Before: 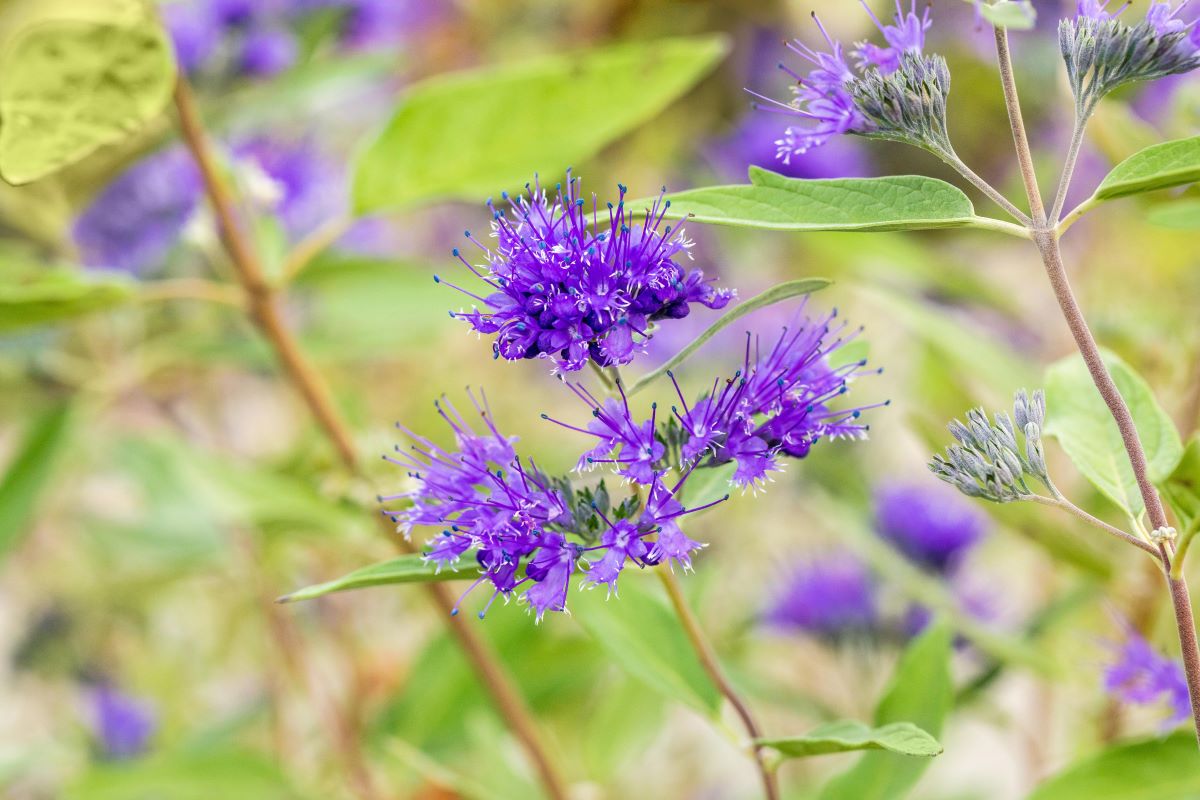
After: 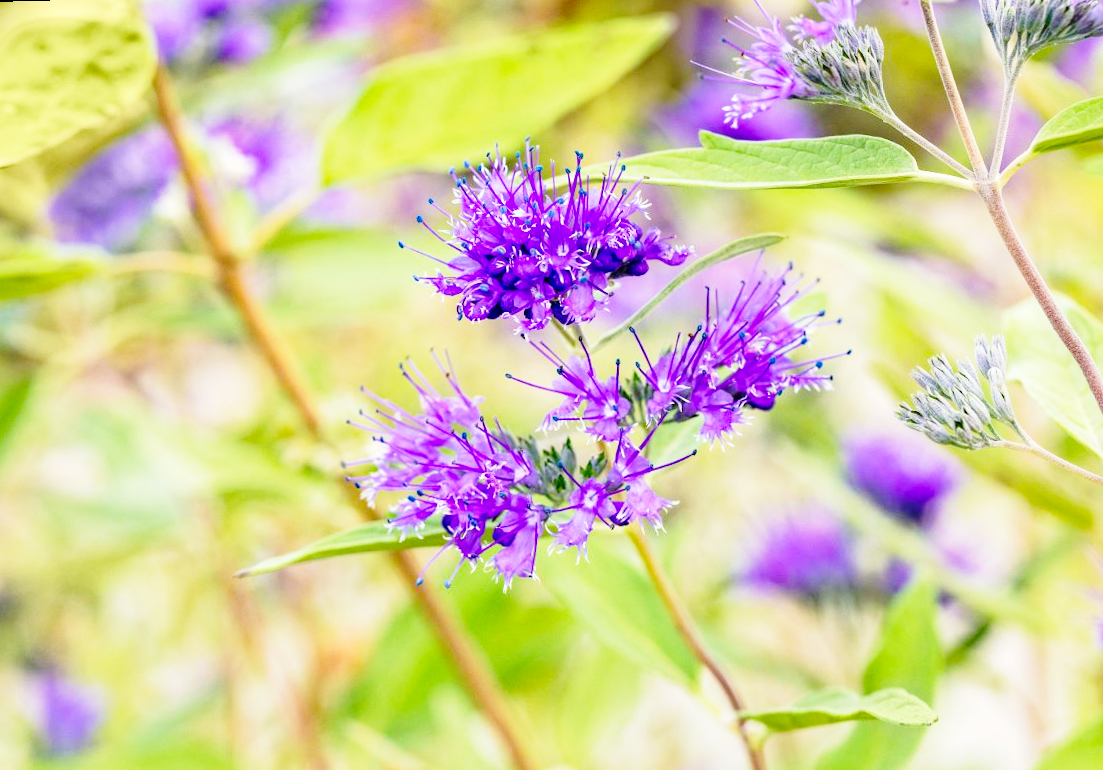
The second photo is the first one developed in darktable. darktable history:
base curve: curves: ch0 [(0, 0) (0.028, 0.03) (0.121, 0.232) (0.46, 0.748) (0.859, 0.968) (1, 1)], preserve colors none
crop and rotate: left 0.614%, top 0.179%, bottom 0.309%
haze removal: compatibility mode true, adaptive false
rotate and perspective: rotation -1.68°, lens shift (vertical) -0.146, crop left 0.049, crop right 0.912, crop top 0.032, crop bottom 0.96
